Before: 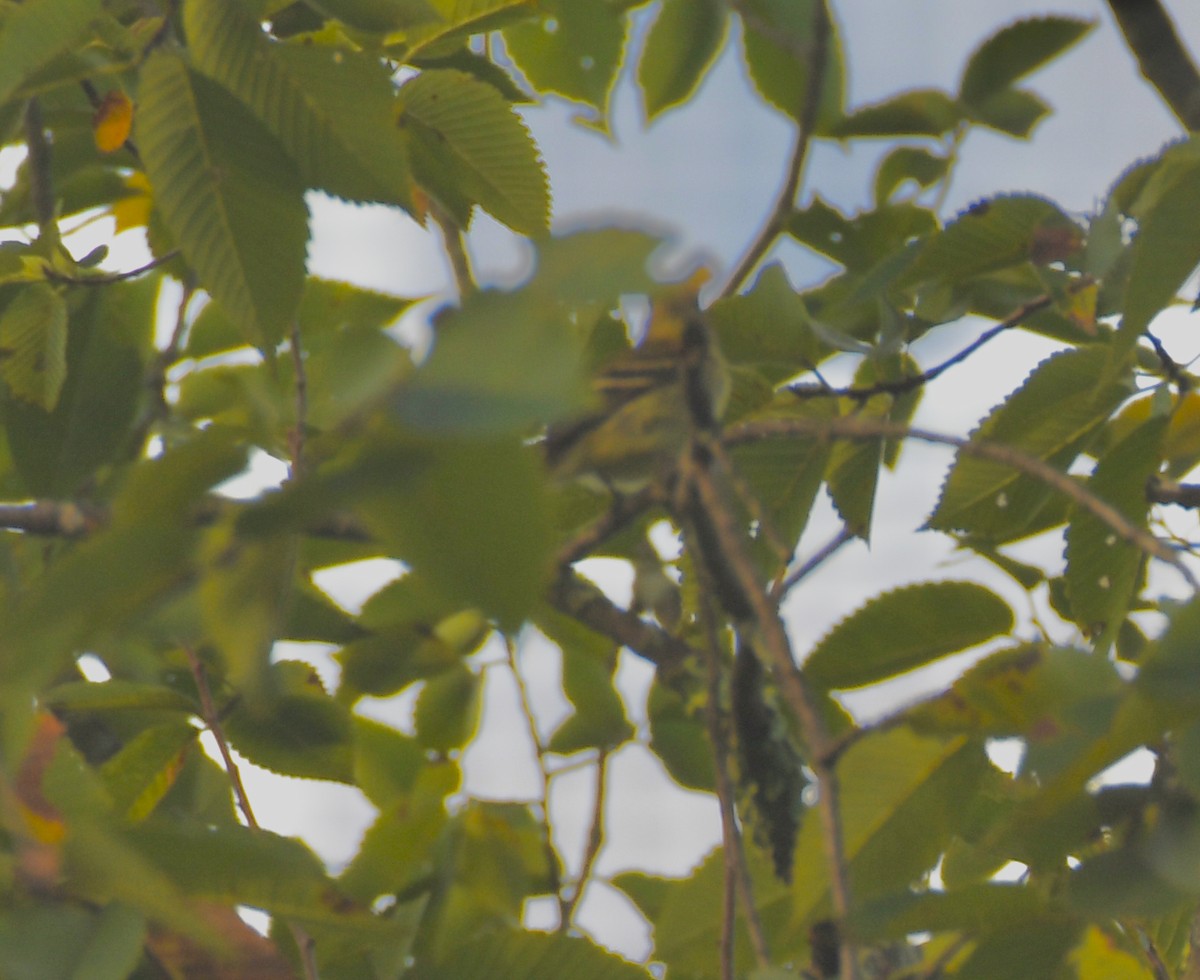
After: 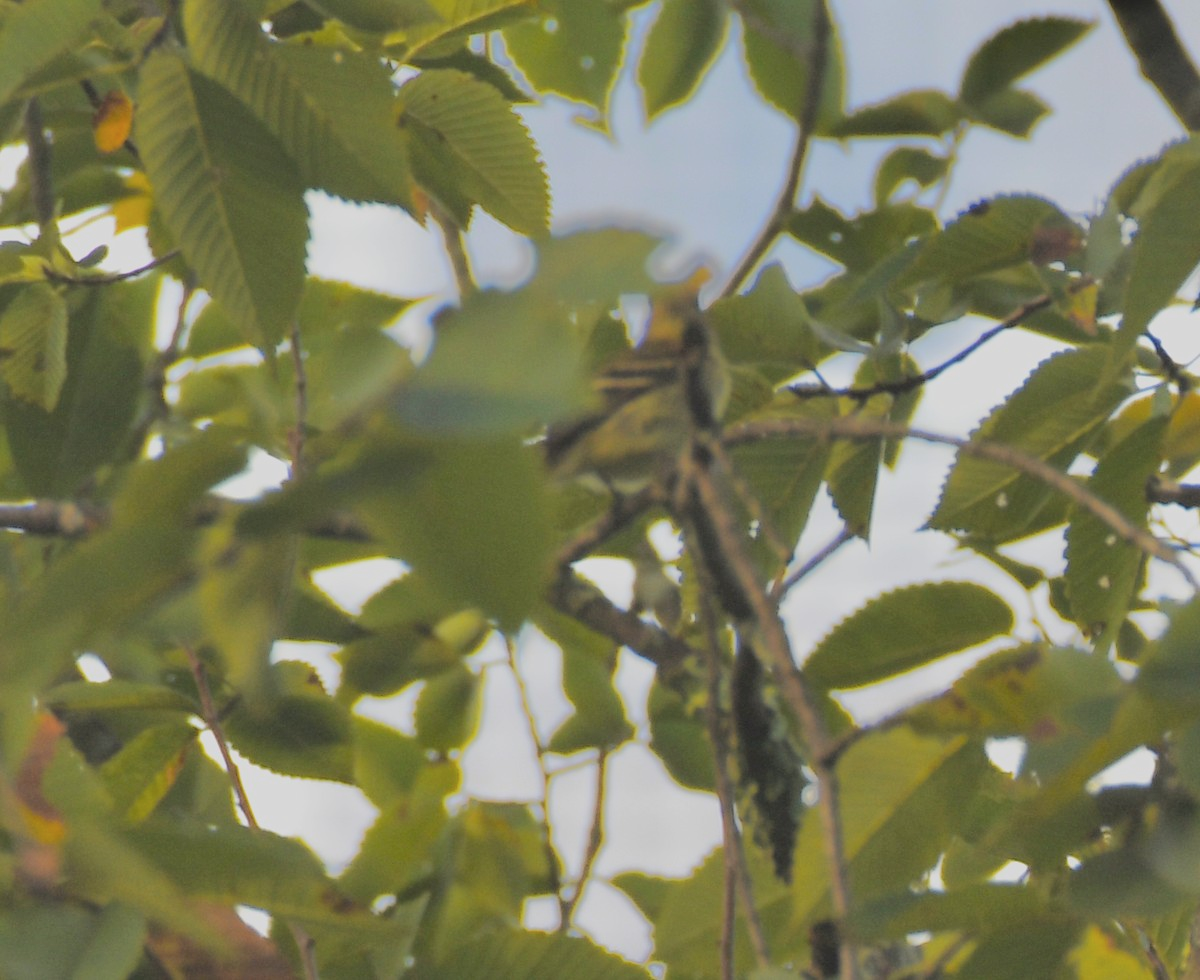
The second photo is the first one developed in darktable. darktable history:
tone curve: curves: ch0 [(0, 0) (0.003, 0.009) (0.011, 0.013) (0.025, 0.022) (0.044, 0.039) (0.069, 0.055) (0.1, 0.077) (0.136, 0.113) (0.177, 0.158) (0.224, 0.213) (0.277, 0.289) (0.335, 0.367) (0.399, 0.451) (0.468, 0.532) (0.543, 0.615) (0.623, 0.696) (0.709, 0.755) (0.801, 0.818) (0.898, 0.893) (1, 1)], color space Lab, independent channels, preserve colors none
